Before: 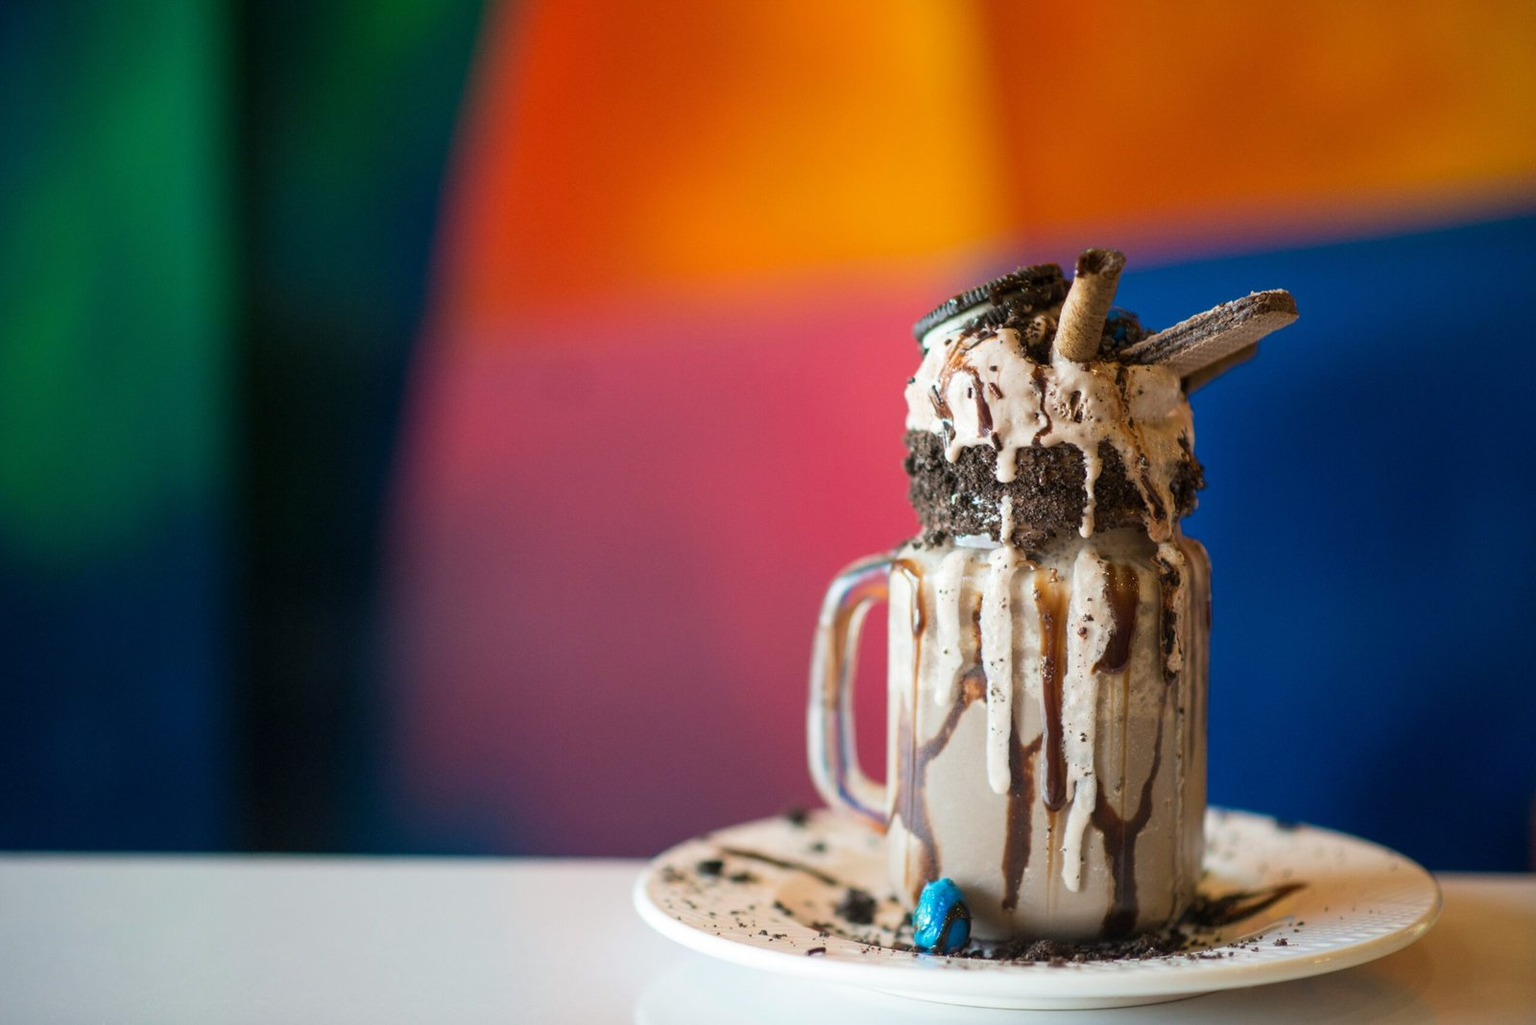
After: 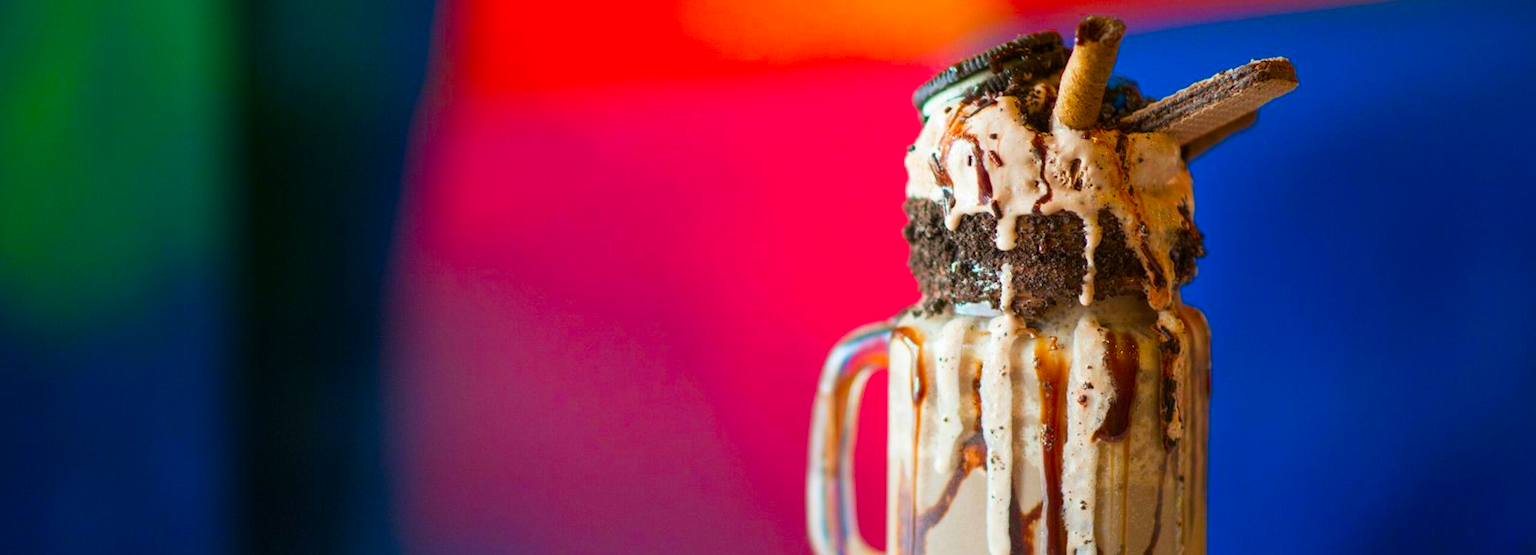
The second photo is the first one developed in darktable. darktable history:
crop and rotate: top 22.693%, bottom 23.079%
color correction: highlights b* -0.008, saturation 1.81
